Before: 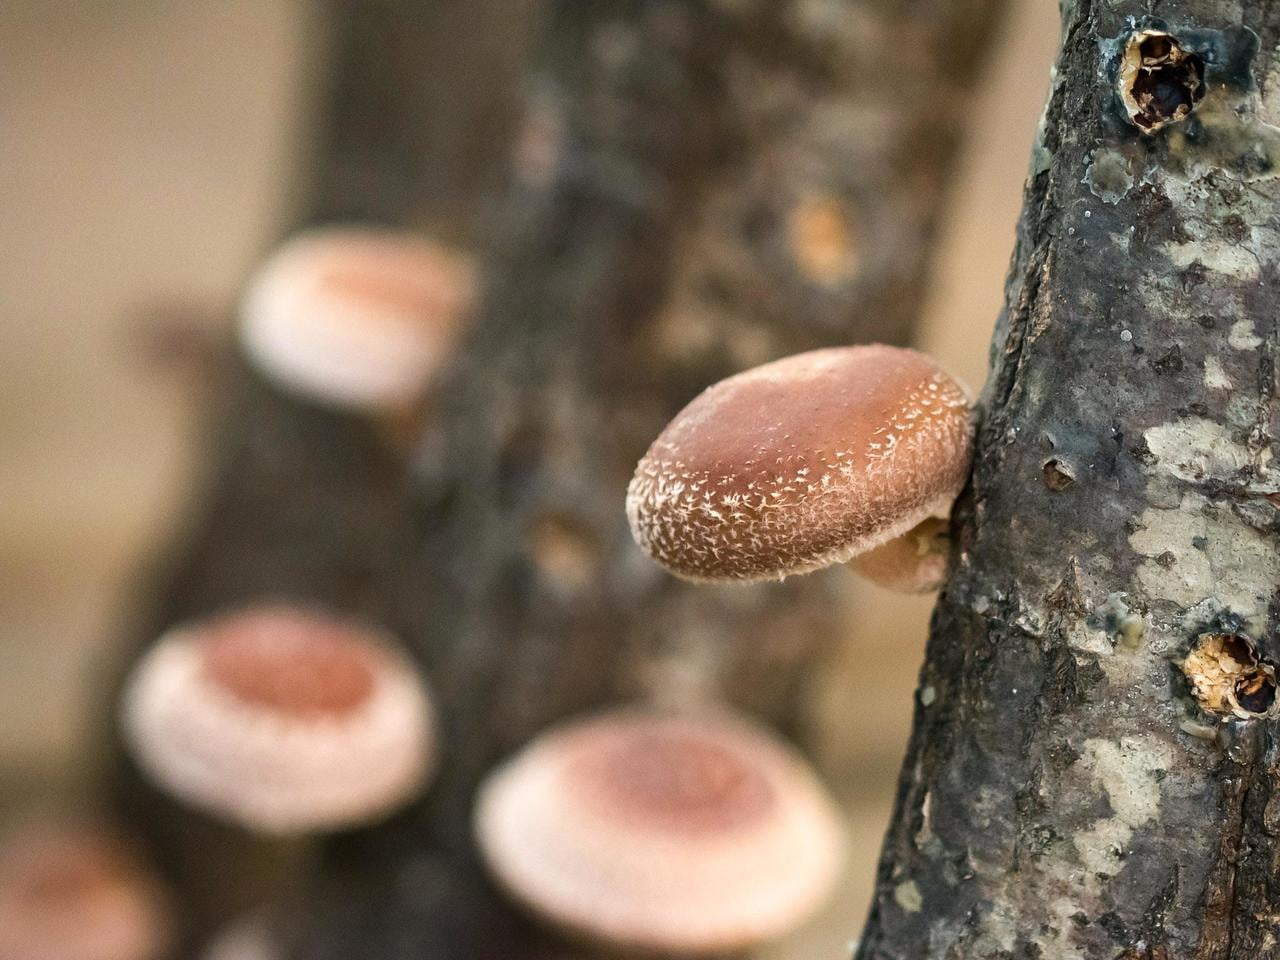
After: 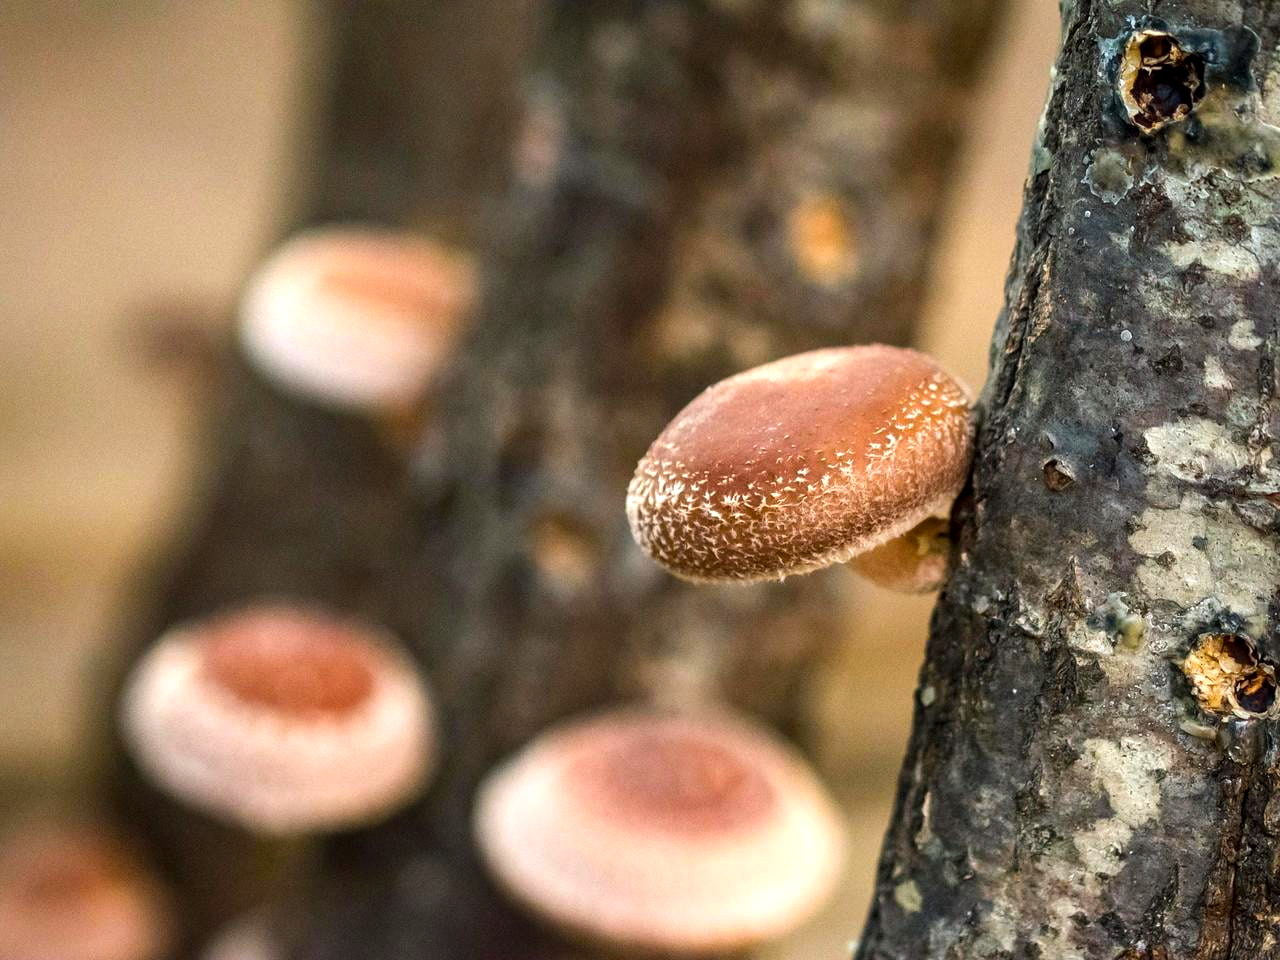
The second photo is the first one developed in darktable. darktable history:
tone equalizer: on, module defaults
local contrast: on, module defaults
color balance: lift [1, 1.001, 0.999, 1.001], gamma [1, 1.004, 1.007, 0.993], gain [1, 0.991, 0.987, 1.013], contrast 10%, output saturation 120%
